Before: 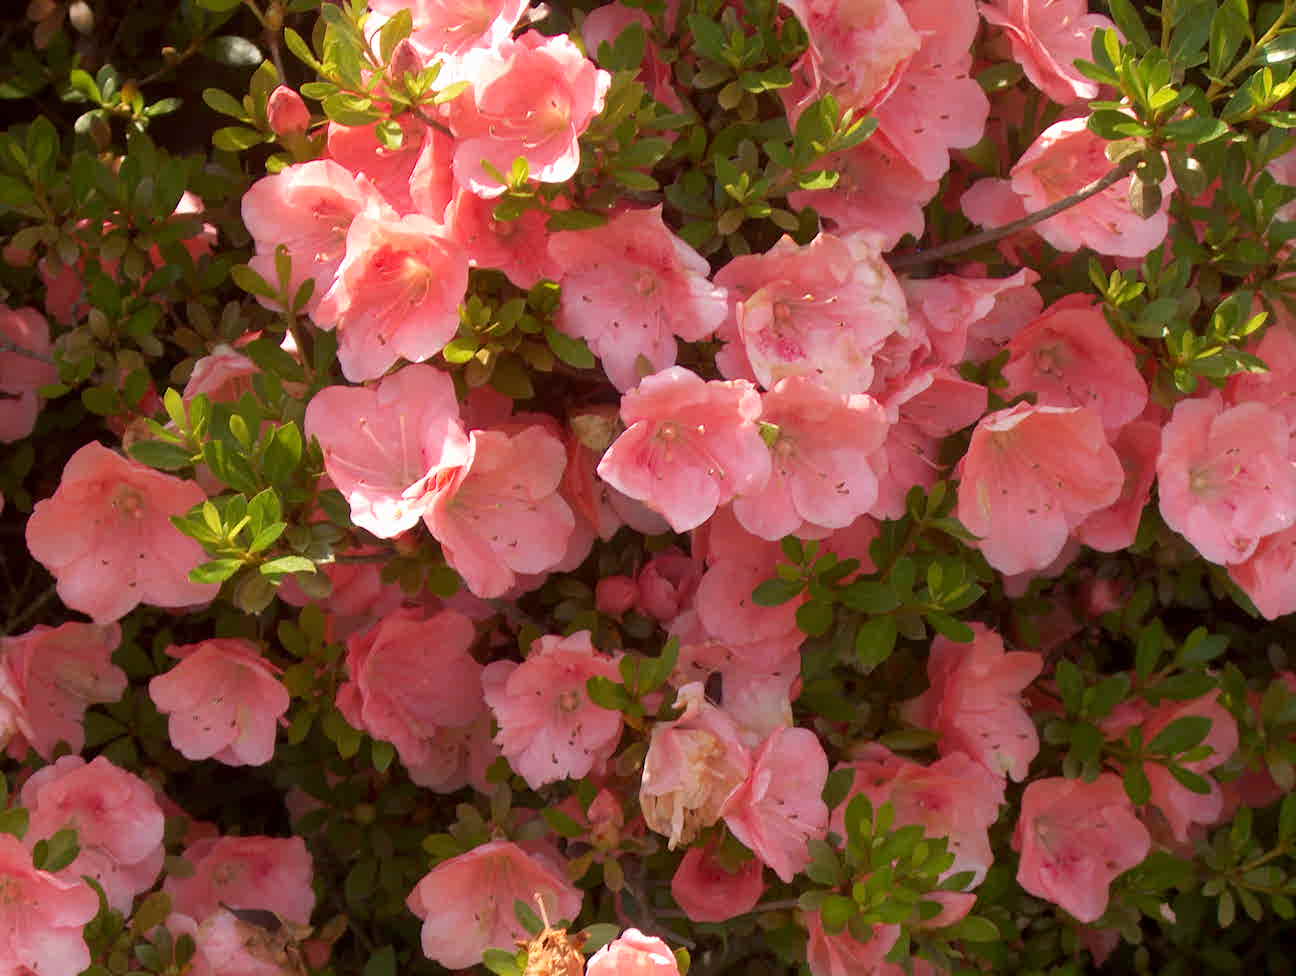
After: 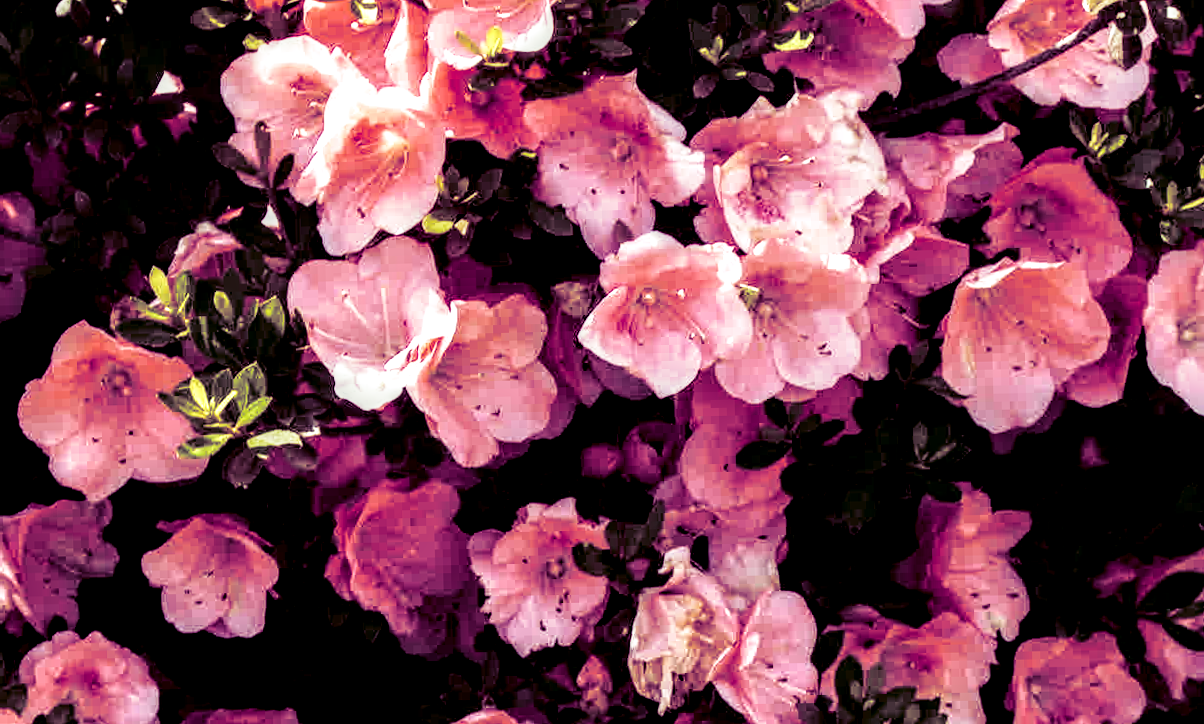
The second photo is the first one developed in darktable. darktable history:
crop and rotate: angle 0.03°, top 11.643%, right 5.651%, bottom 11.189%
local contrast: highlights 19%, detail 186%
rotate and perspective: rotation -1.32°, lens shift (horizontal) -0.031, crop left 0.015, crop right 0.985, crop top 0.047, crop bottom 0.982
tone equalizer: -8 EV -0.417 EV, -7 EV -0.389 EV, -6 EV -0.333 EV, -5 EV -0.222 EV, -3 EV 0.222 EV, -2 EV 0.333 EV, -1 EV 0.389 EV, +0 EV 0.417 EV, edges refinement/feathering 500, mask exposure compensation -1.57 EV, preserve details no
sigmoid: contrast 1.8, skew -0.2, preserve hue 0%, red attenuation 0.1, red rotation 0.035, green attenuation 0.1, green rotation -0.017, blue attenuation 0.15, blue rotation -0.052, base primaries Rec2020
shadows and highlights: shadows -62.32, white point adjustment -5.22, highlights 61.59
split-toning: shadows › hue 277.2°, shadows › saturation 0.74
white balance: red 1.004, blue 1.096
